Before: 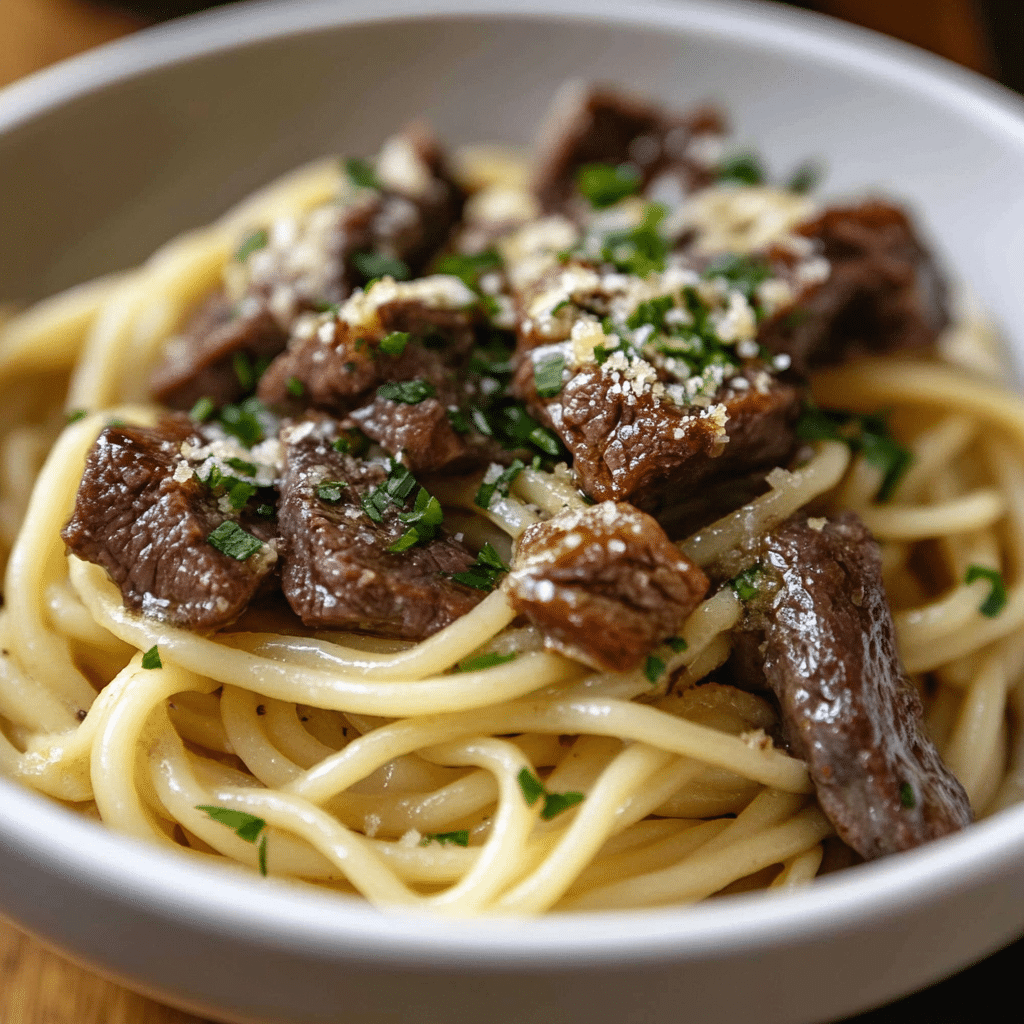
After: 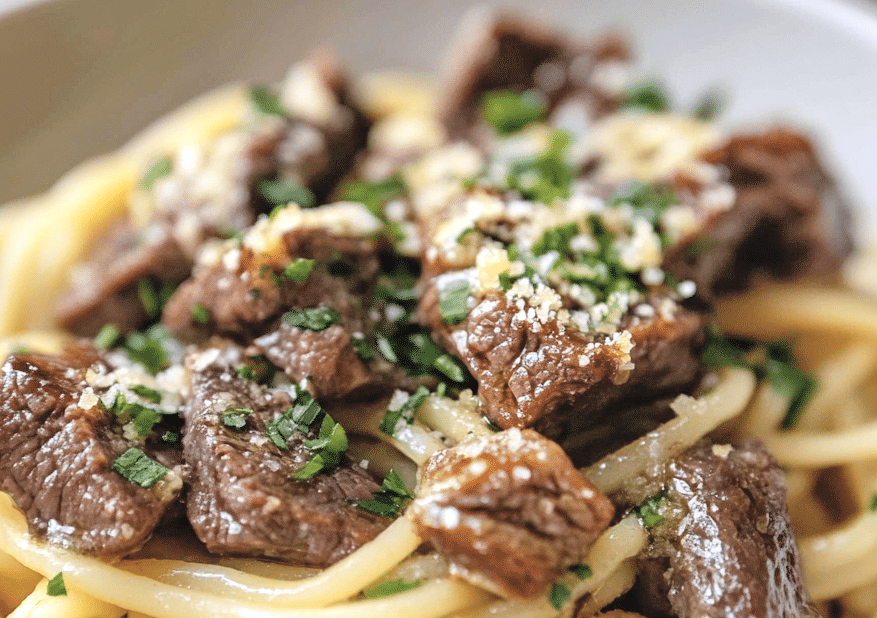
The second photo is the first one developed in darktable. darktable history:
global tonemap: drago (0.7, 100)
crop and rotate: left 9.345%, top 7.22%, right 4.982%, bottom 32.331%
local contrast: mode bilateral grid, contrast 20, coarseness 50, detail 120%, midtone range 0.2
